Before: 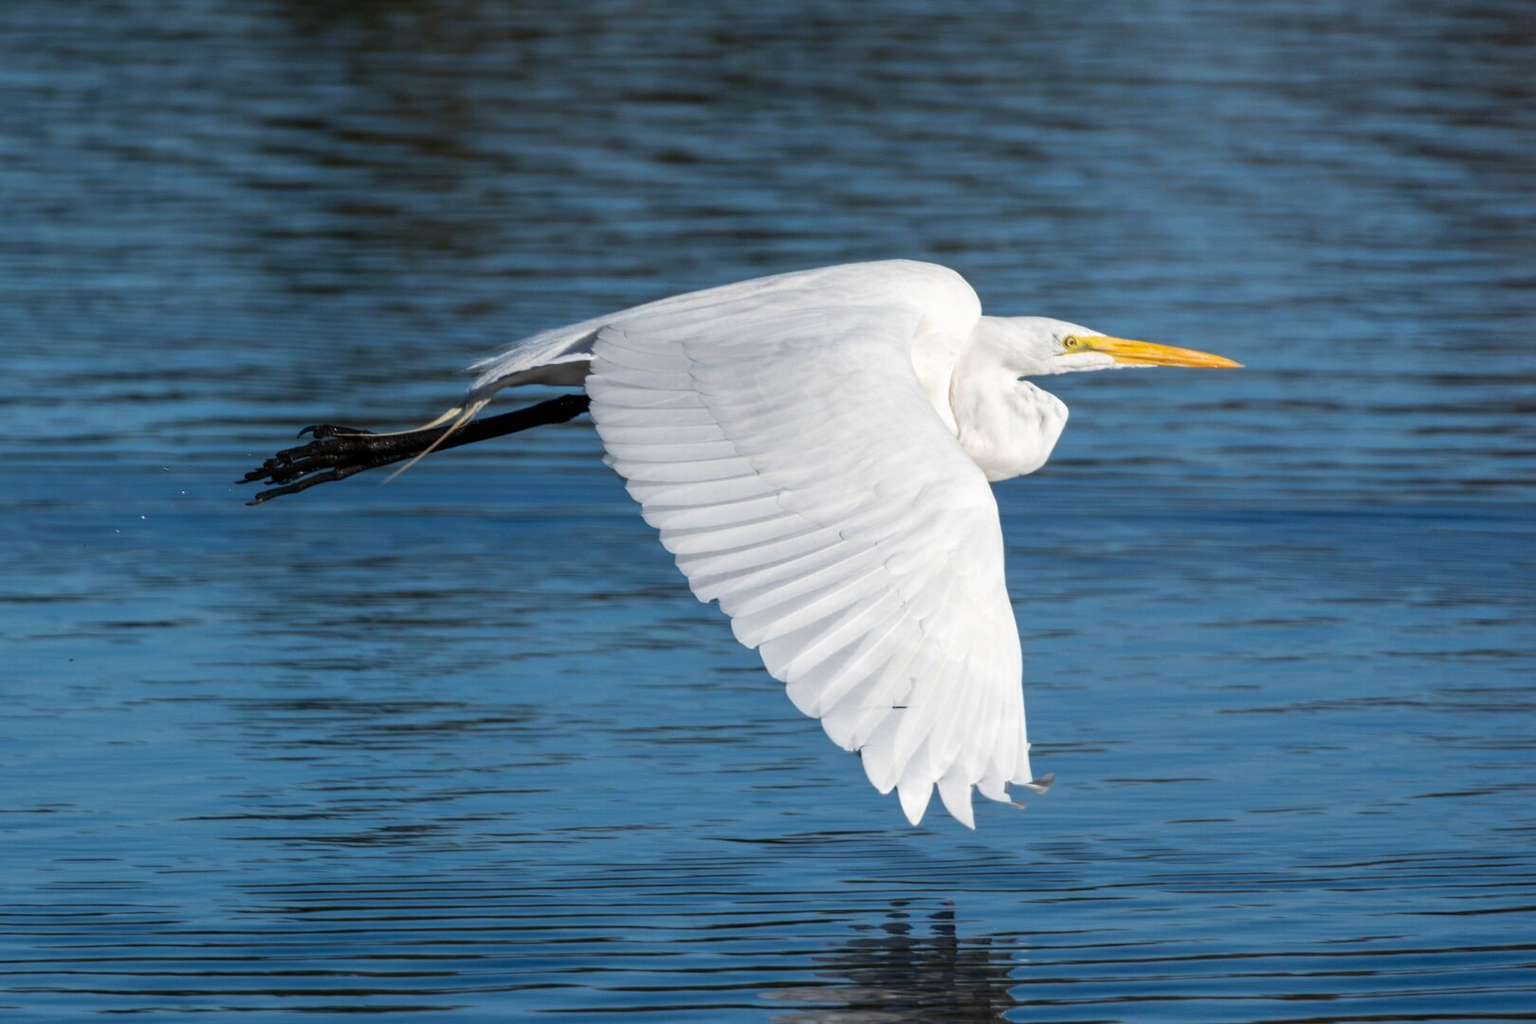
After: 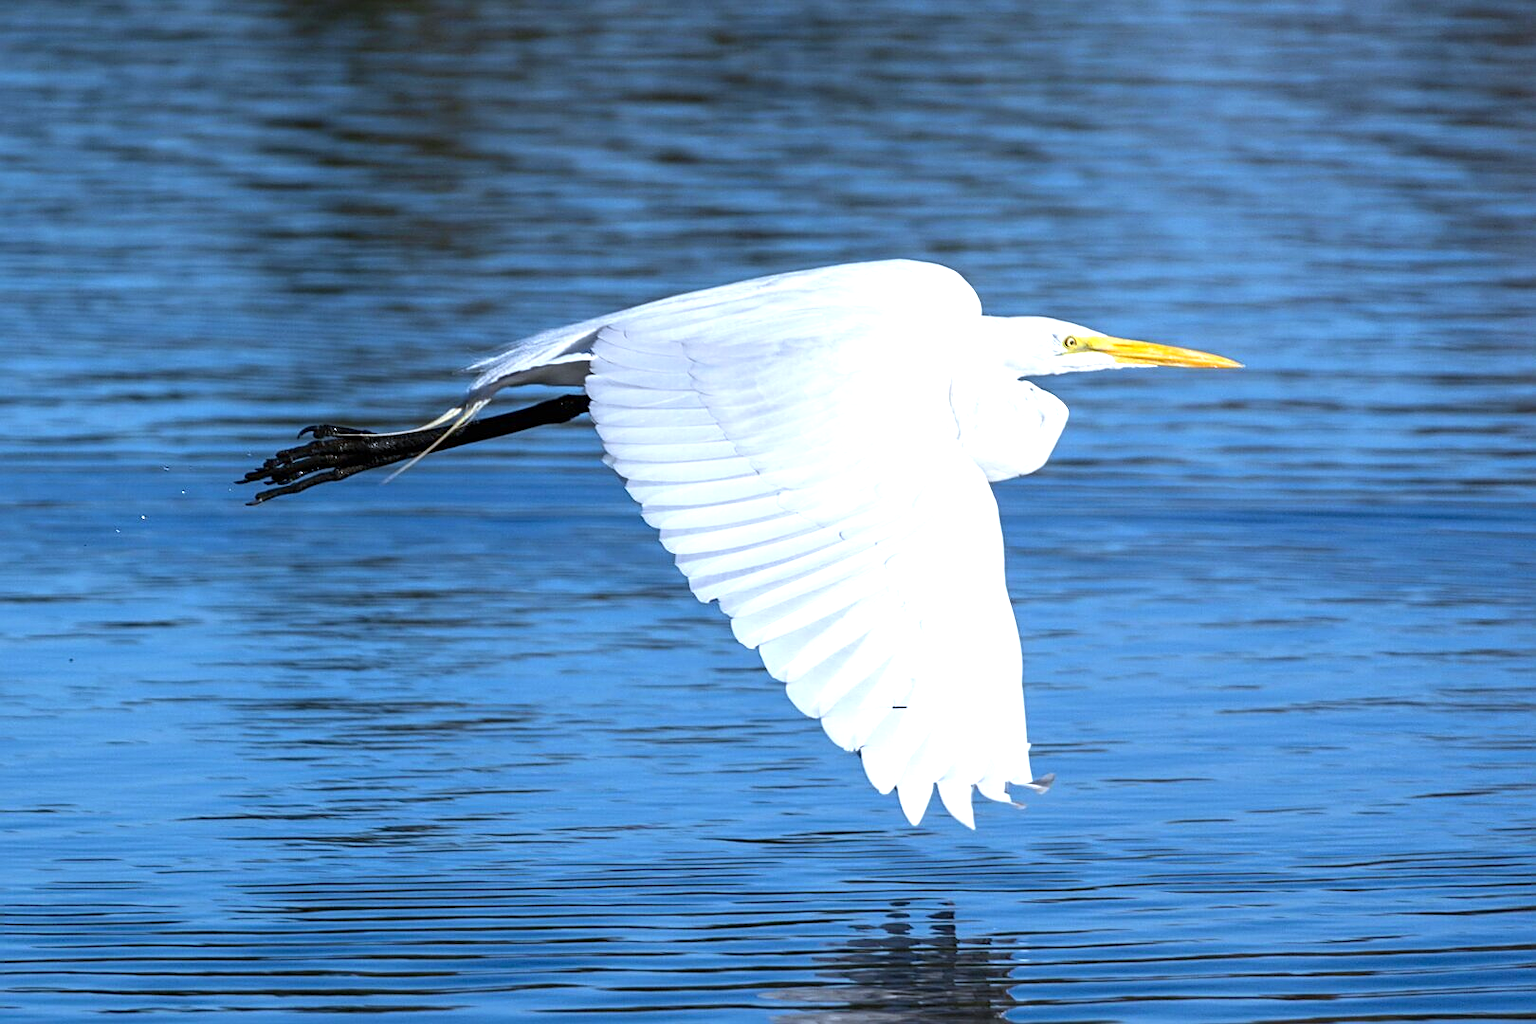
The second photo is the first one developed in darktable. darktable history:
exposure: exposure 0.781 EV, compensate highlight preservation false
sharpen: on, module defaults
white balance: red 0.926, green 1.003, blue 1.133
